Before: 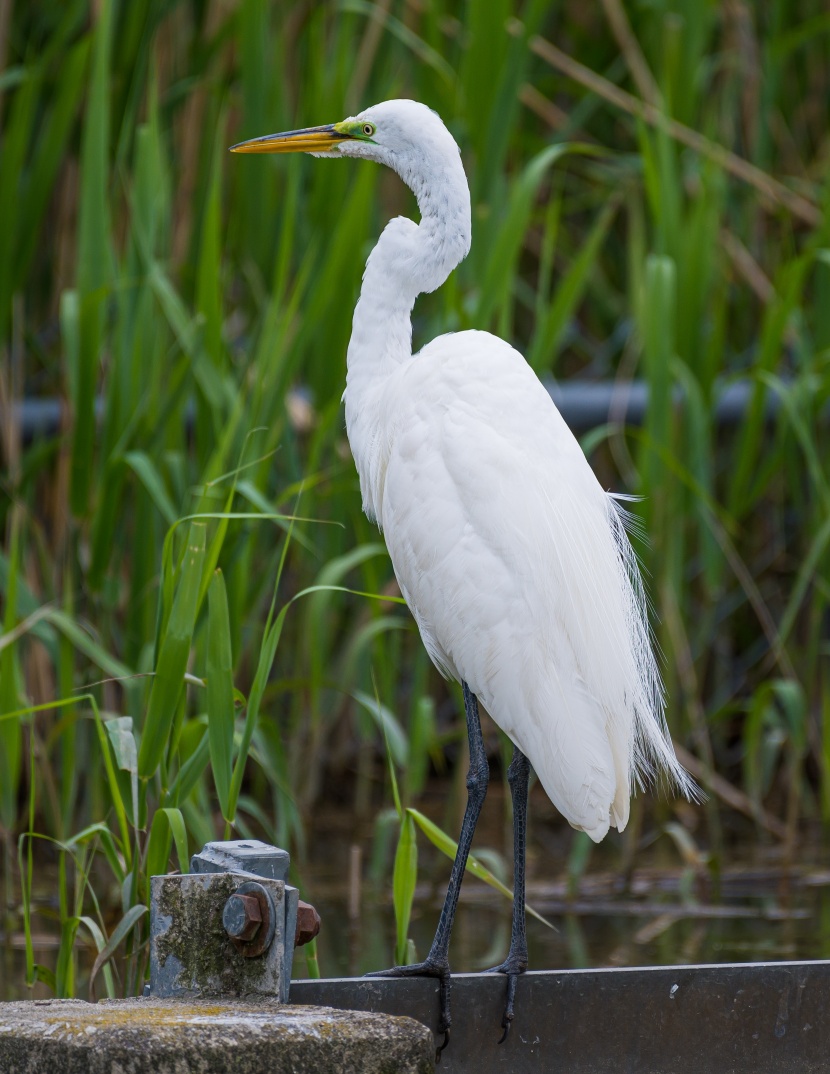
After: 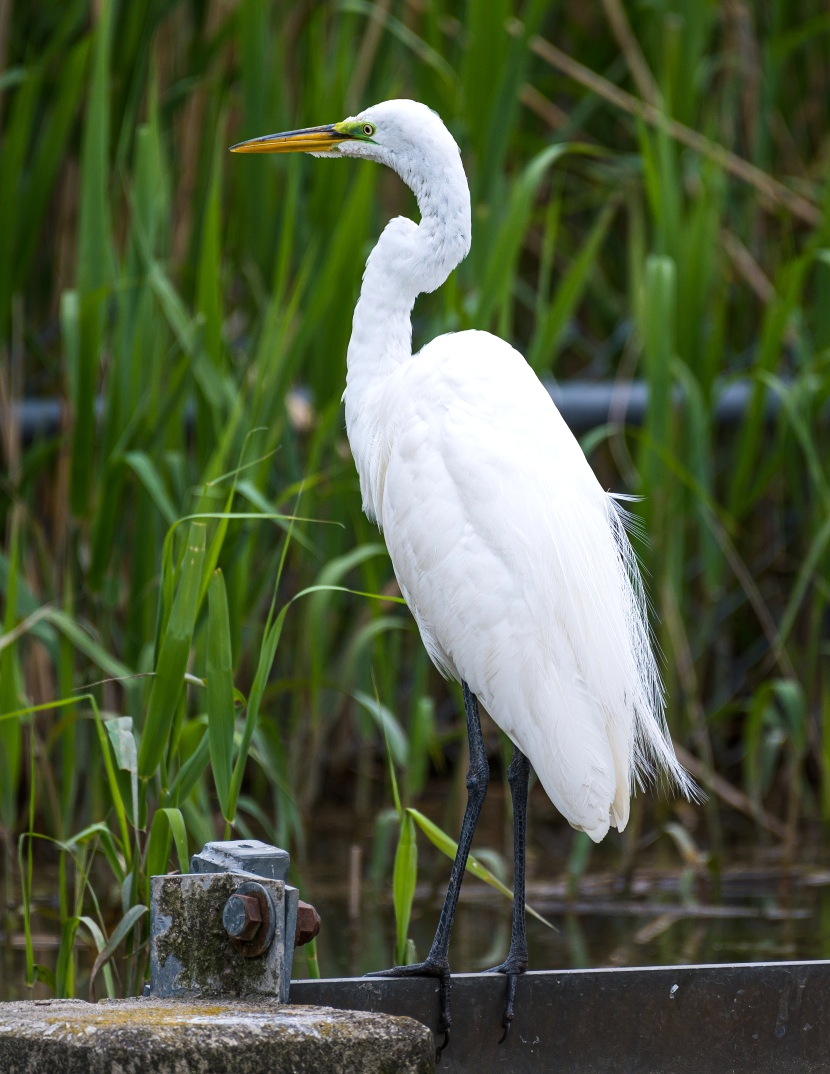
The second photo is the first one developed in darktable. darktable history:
tone equalizer: -8 EV -0.398 EV, -7 EV -0.375 EV, -6 EV -0.341 EV, -5 EV -0.221 EV, -3 EV 0.211 EV, -2 EV 0.331 EV, -1 EV 0.37 EV, +0 EV 0.443 EV, edges refinement/feathering 500, mask exposure compensation -1.57 EV, preserve details no
